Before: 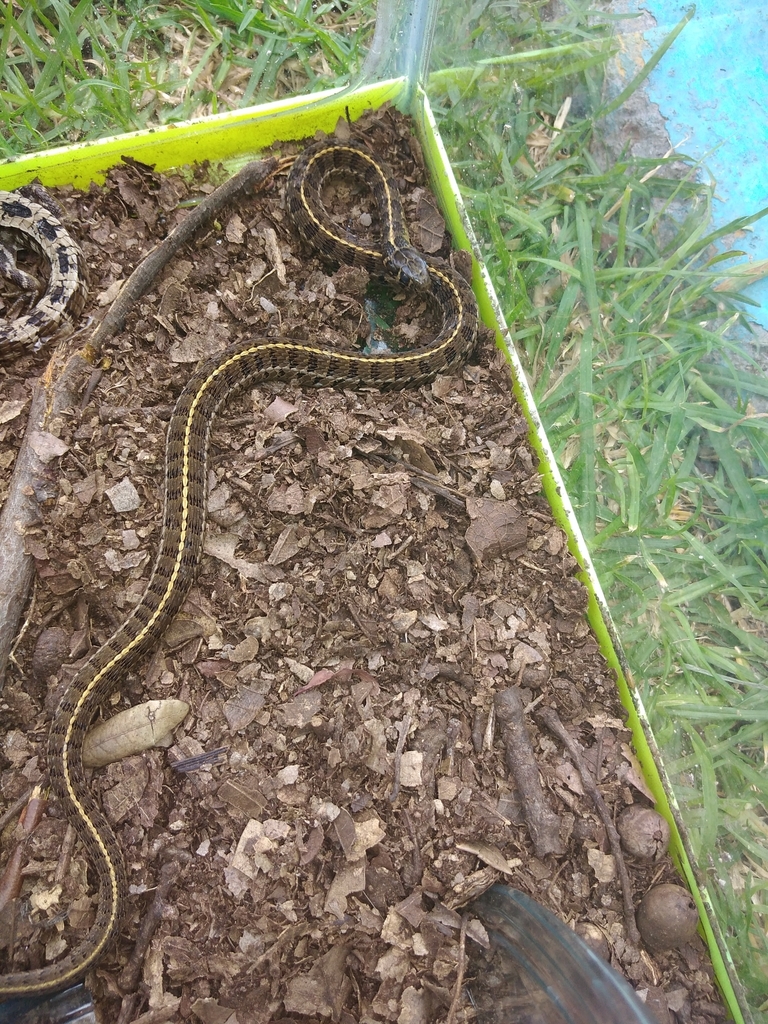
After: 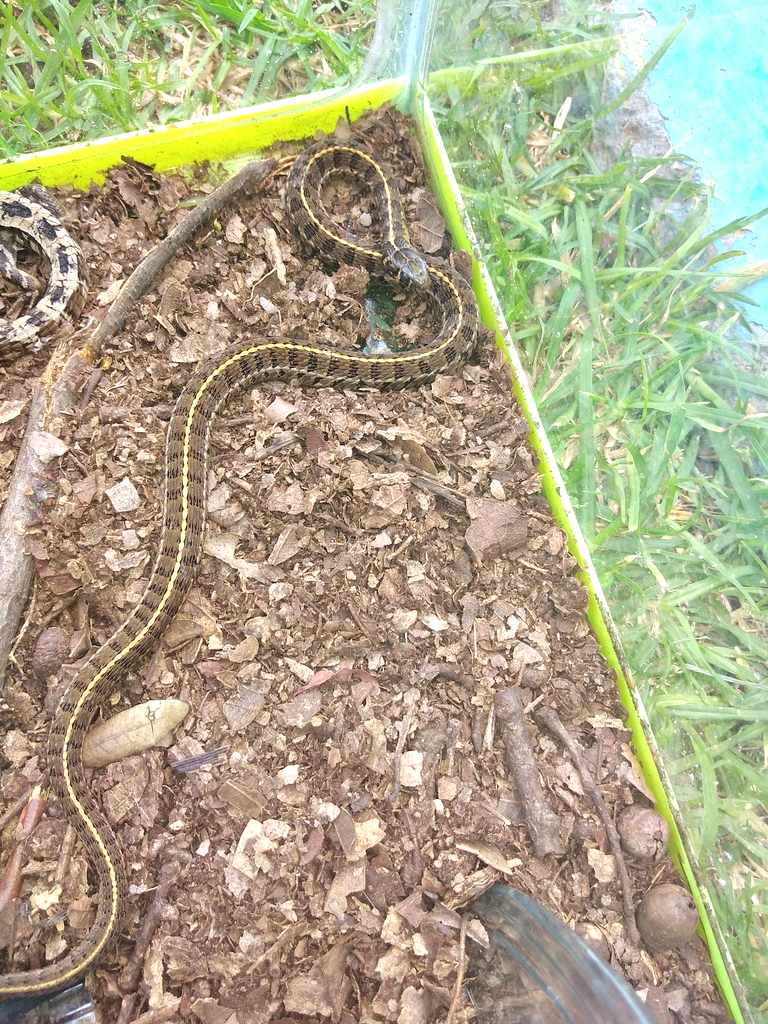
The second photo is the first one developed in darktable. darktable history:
exposure: black level correction 0, exposure 0.592 EV, compensate highlight preservation false
tone equalizer: -8 EV 0.015 EV, -7 EV -0.009 EV, -6 EV 0.034 EV, -5 EV 0.054 EV, -4 EV 0.295 EV, -3 EV 0.644 EV, -2 EV 0.558 EV, -1 EV 0.176 EV, +0 EV 0.049 EV, mask exposure compensation -0.503 EV
